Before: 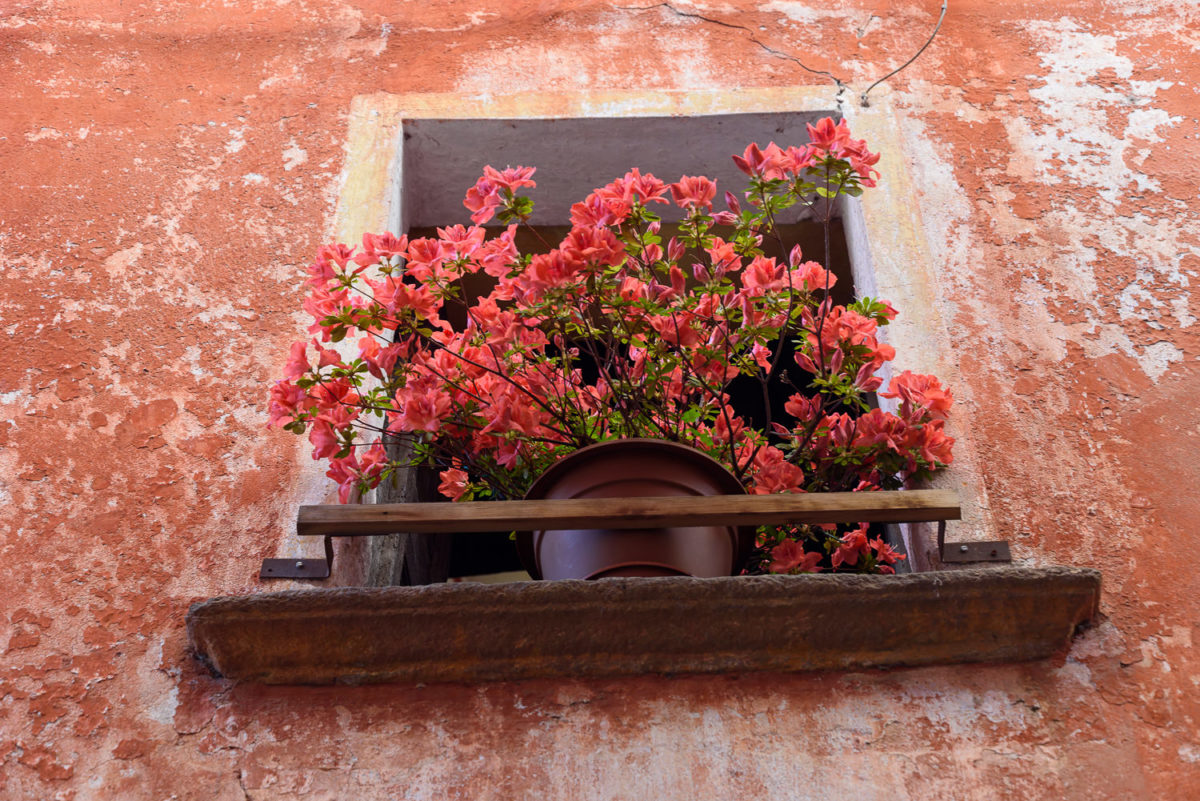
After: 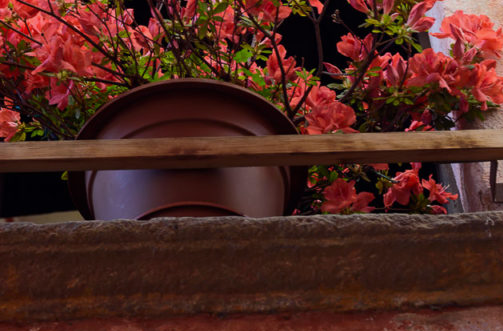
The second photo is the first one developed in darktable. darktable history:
shadows and highlights: shadows -20.53, white point adjustment -1.96, highlights -35.01, shadows color adjustment 97.99%, highlights color adjustment 59.44%
crop: left 37.342%, top 44.96%, right 20.674%, bottom 13.612%
